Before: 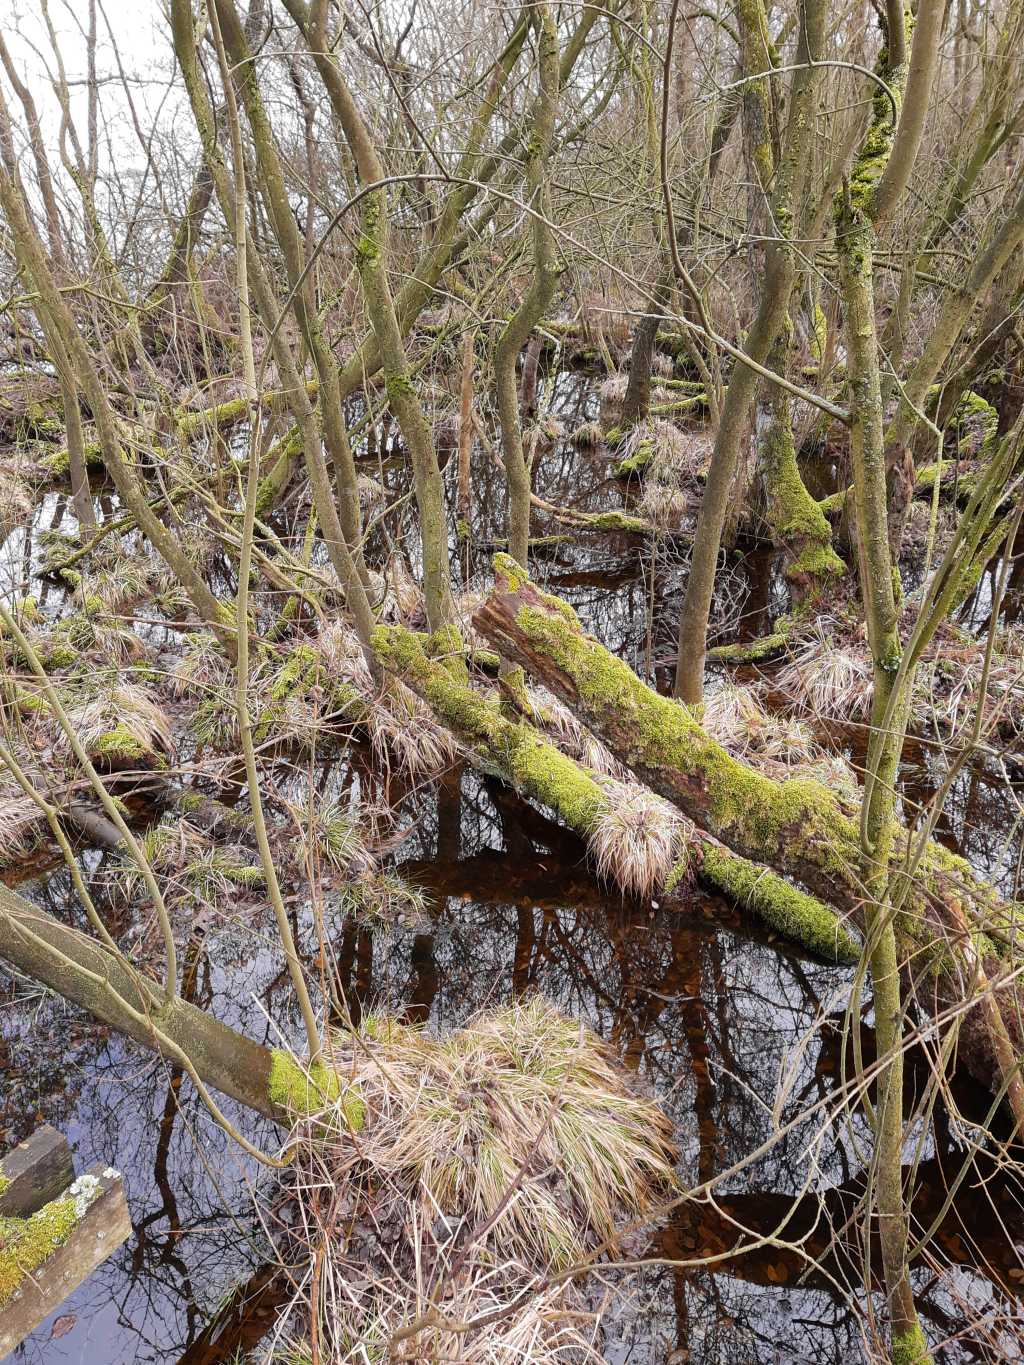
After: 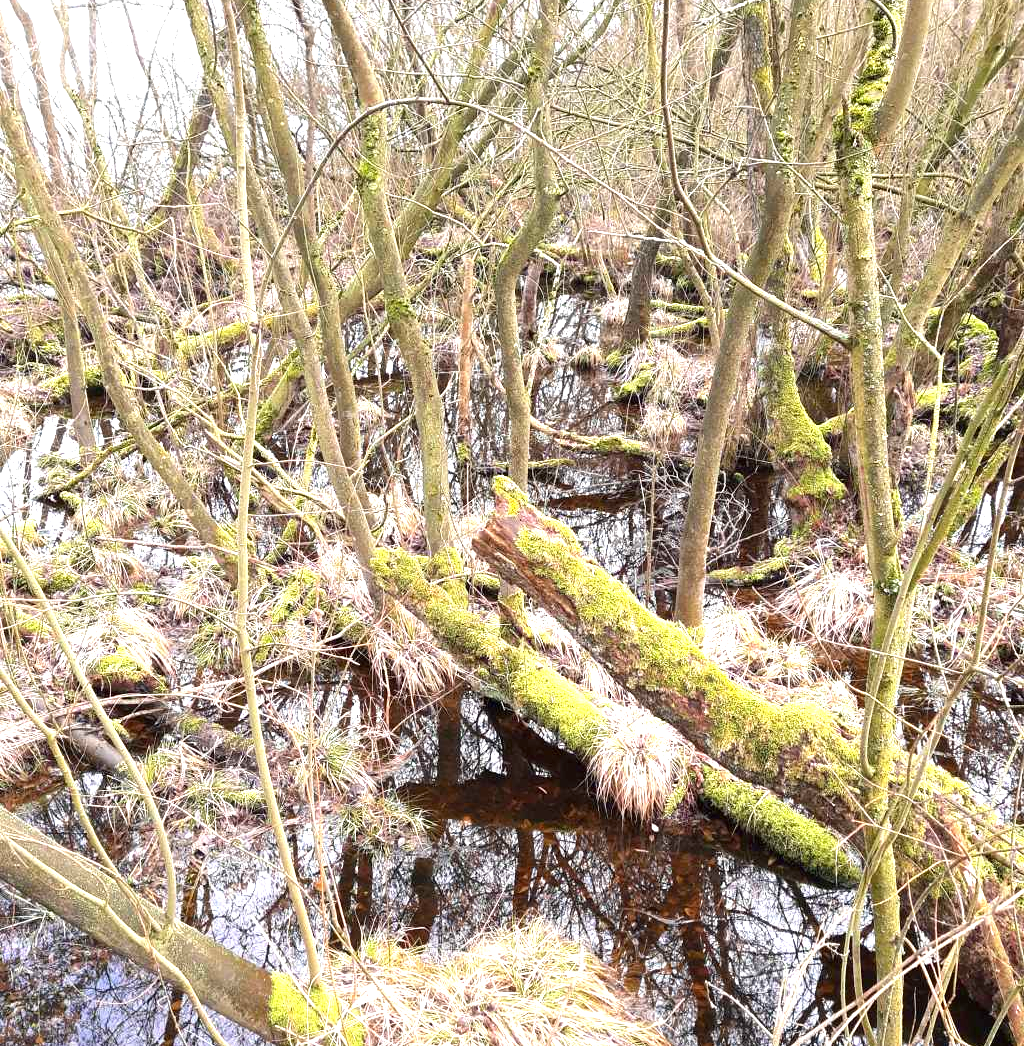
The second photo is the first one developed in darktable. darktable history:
crop: top 5.667%, bottom 17.637%
exposure: exposure 1.2 EV, compensate highlight preservation false
